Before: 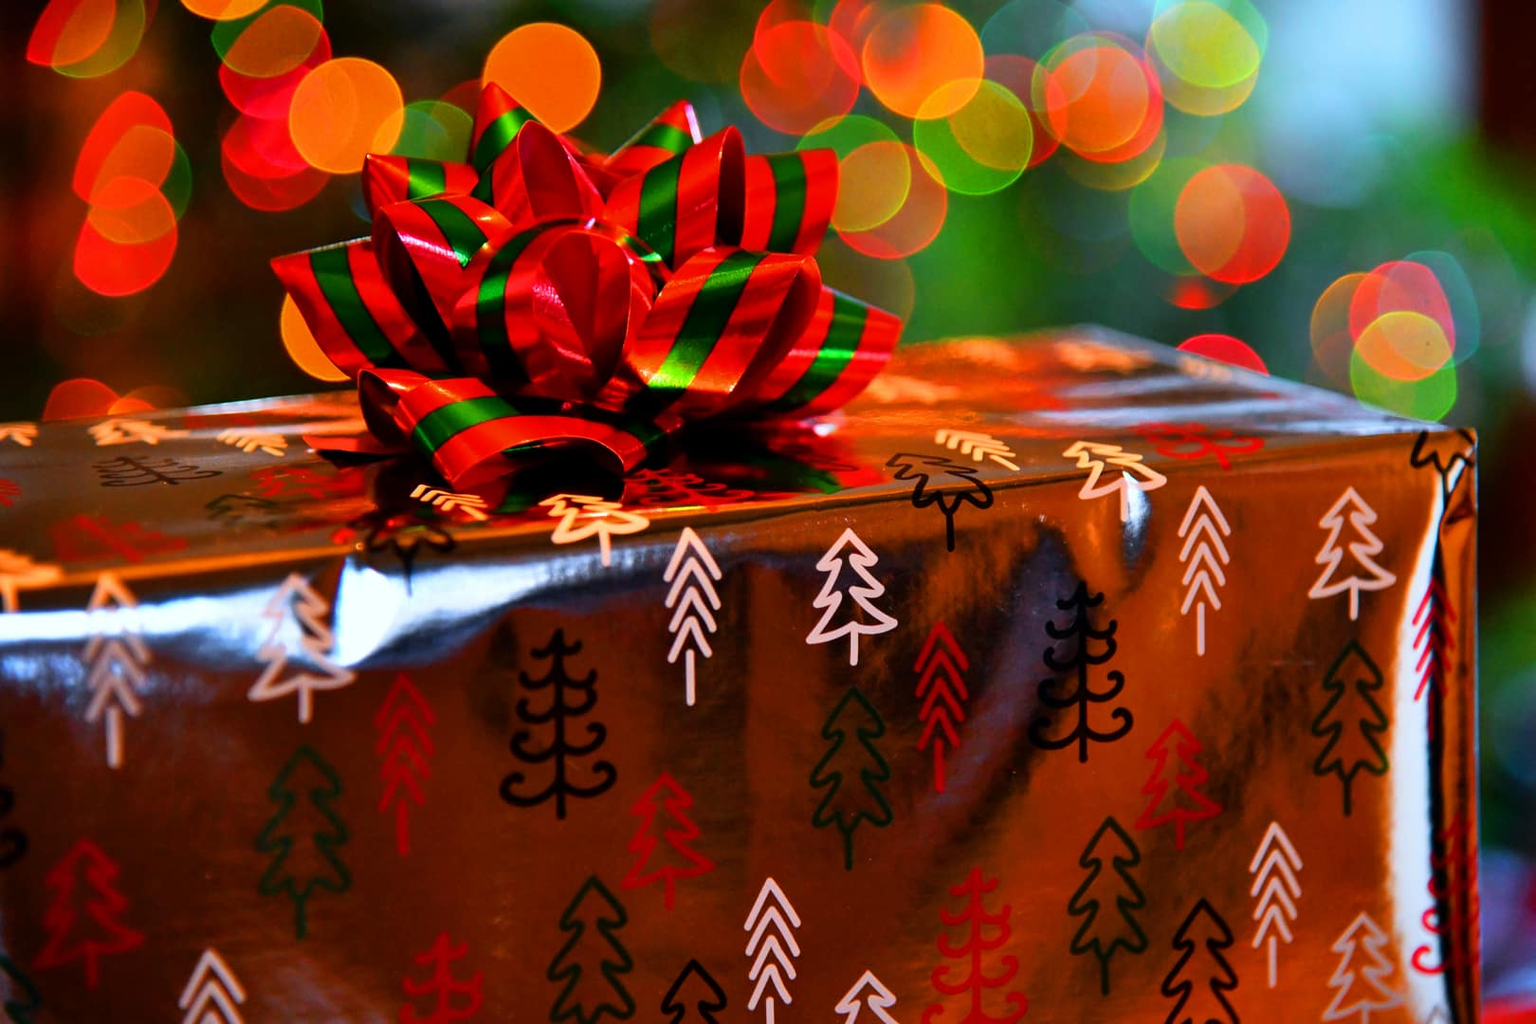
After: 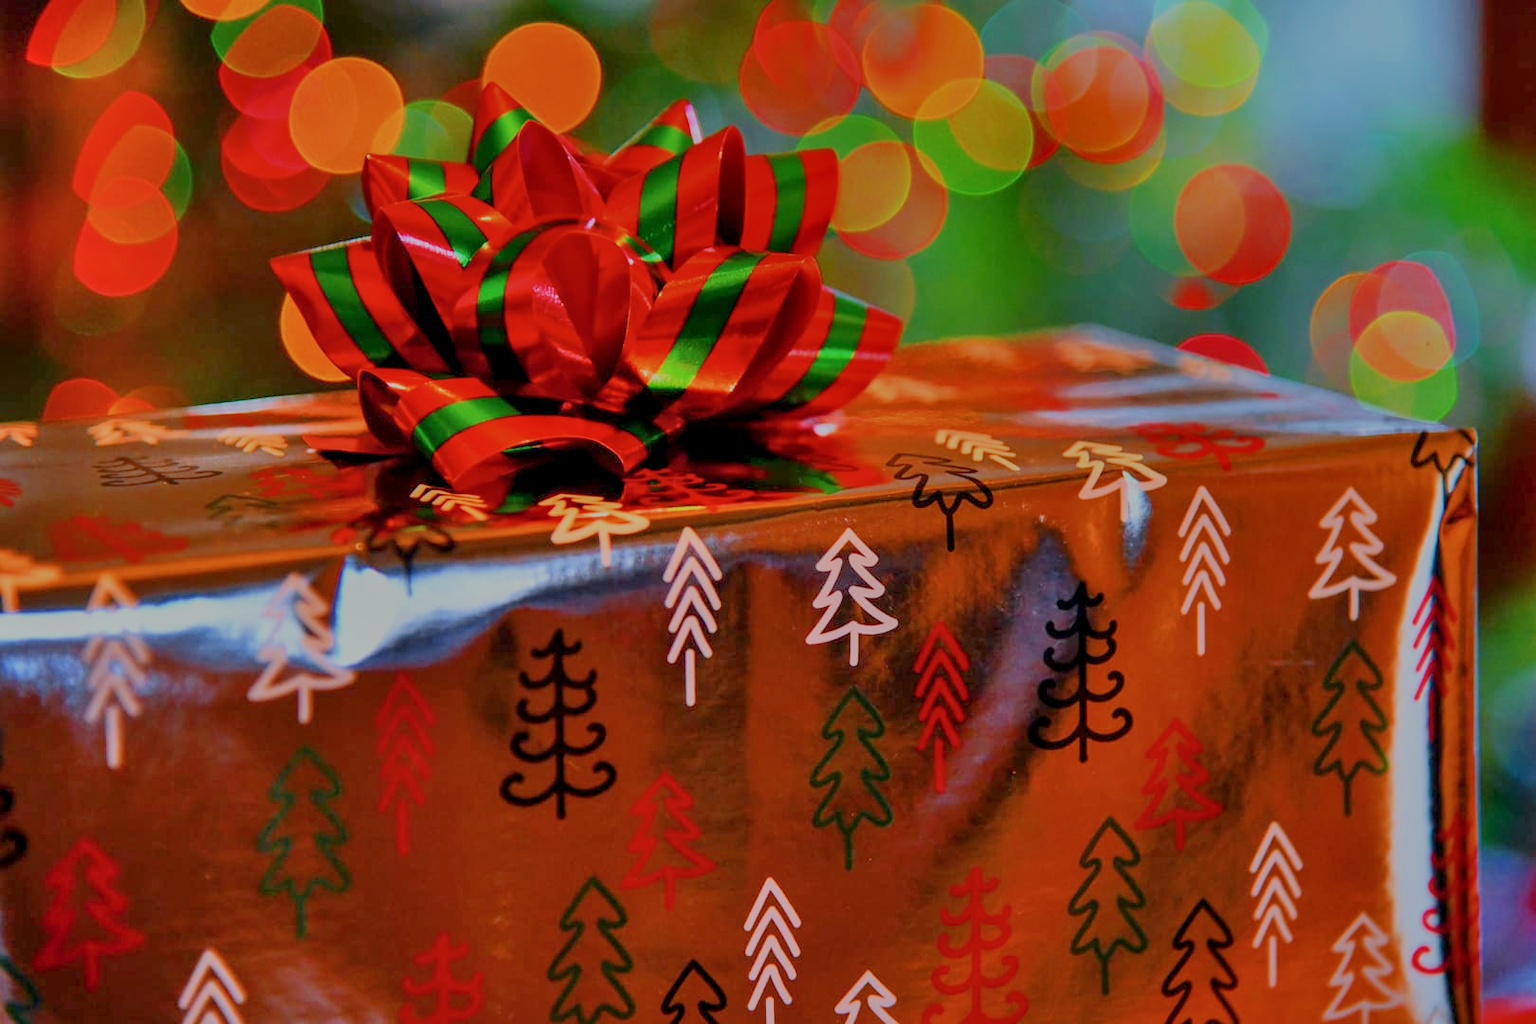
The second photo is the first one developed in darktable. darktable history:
filmic rgb: black relative exposure -14 EV, white relative exposure 8 EV, threshold 3 EV, hardness 3.74, latitude 50%, contrast 0.5, color science v5 (2021), contrast in shadows safe, contrast in highlights safe, enable highlight reconstruction true
shadows and highlights: low approximation 0.01, soften with gaussian
local contrast: on, module defaults
